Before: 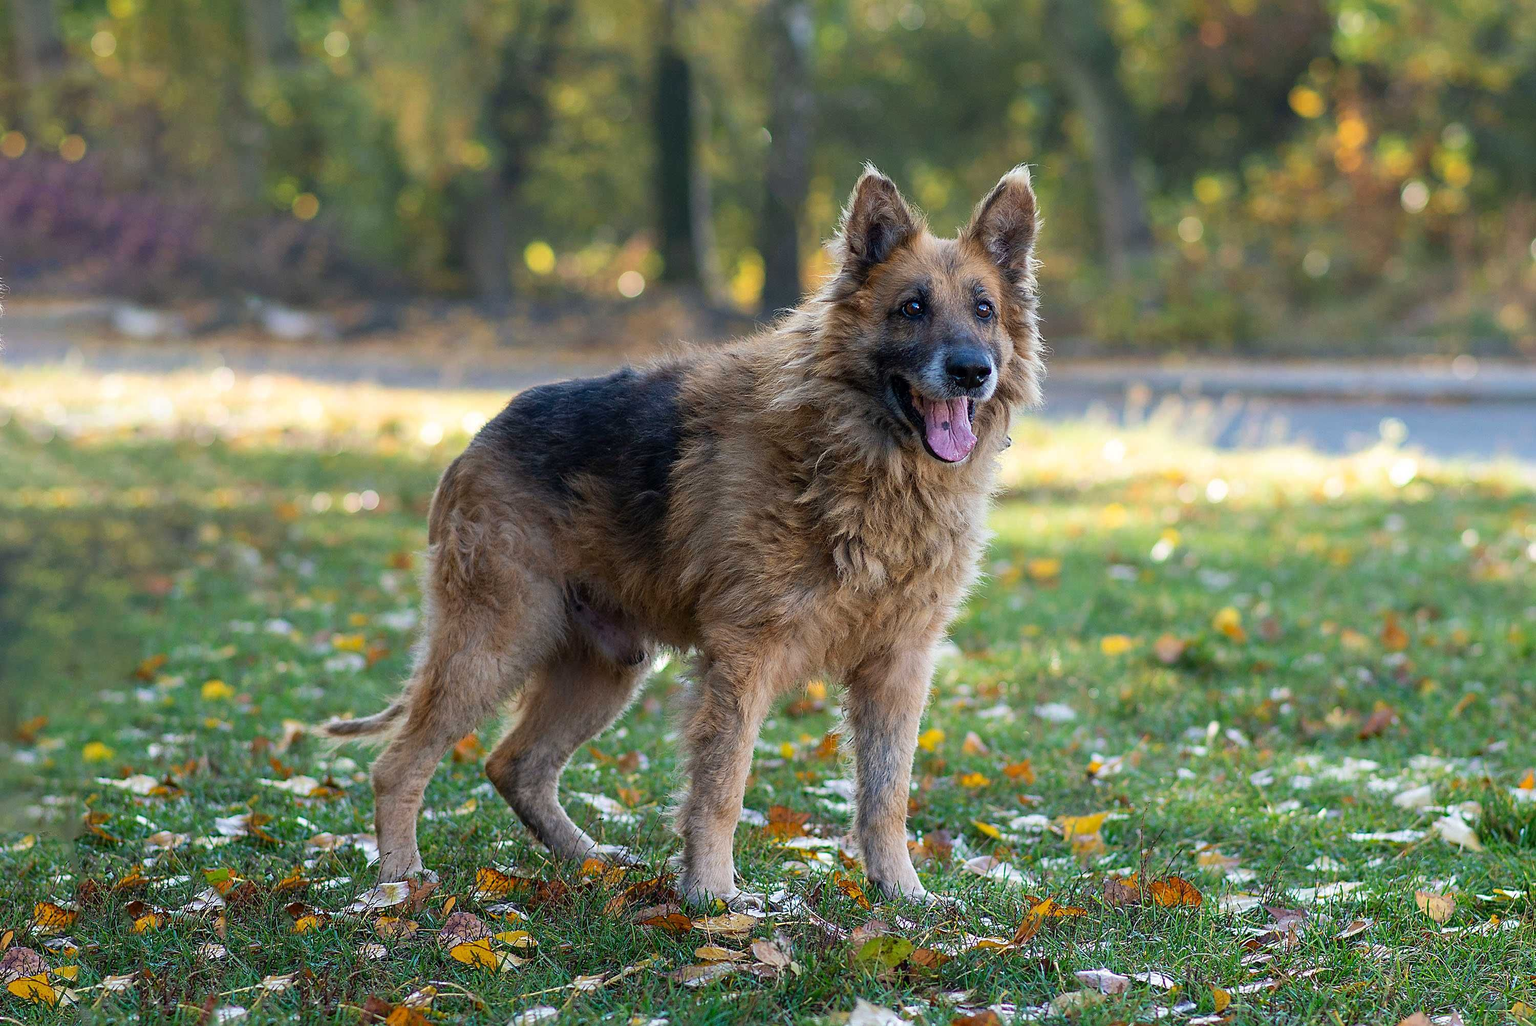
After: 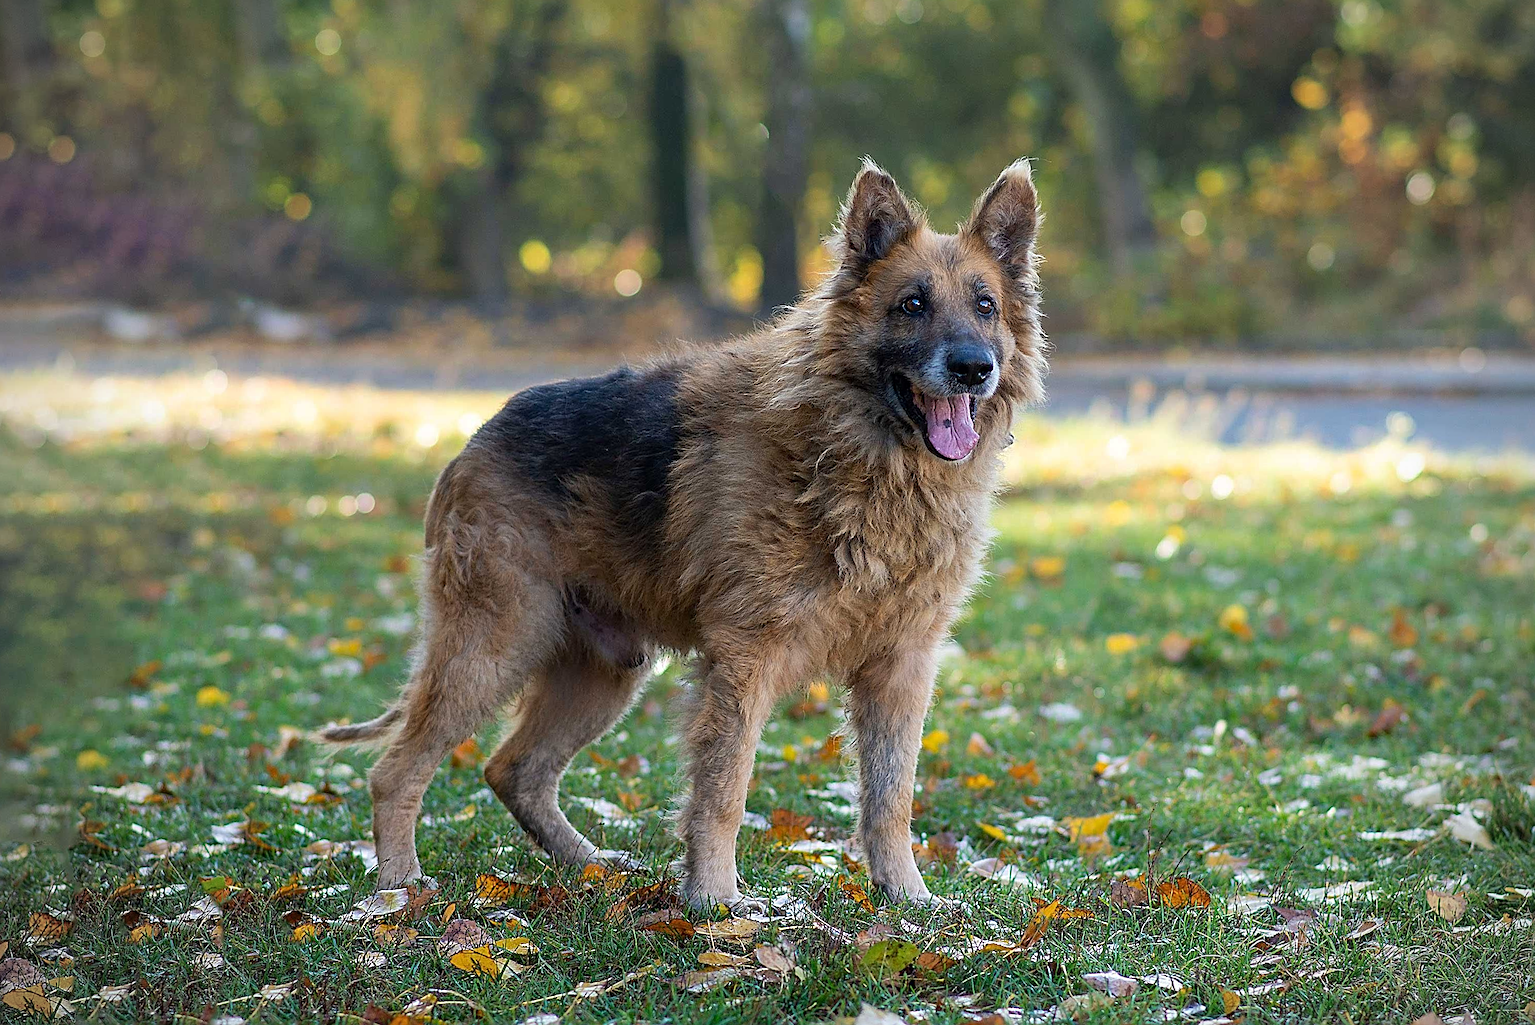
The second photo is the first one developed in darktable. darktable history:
sharpen: radius 3.119
rotate and perspective: rotation -0.45°, automatic cropping original format, crop left 0.008, crop right 0.992, crop top 0.012, crop bottom 0.988
vignetting: unbound false
